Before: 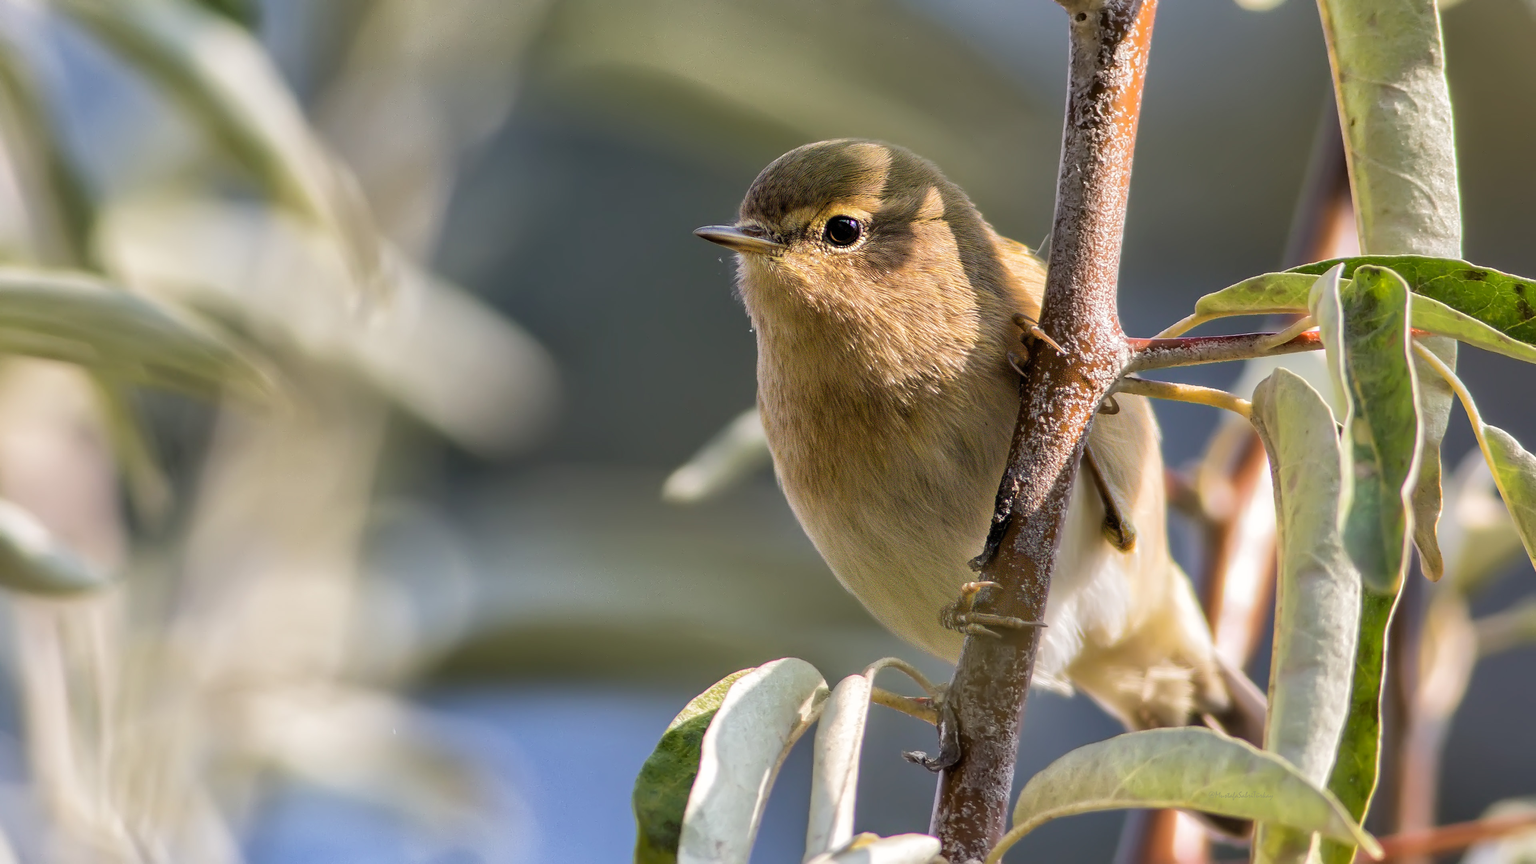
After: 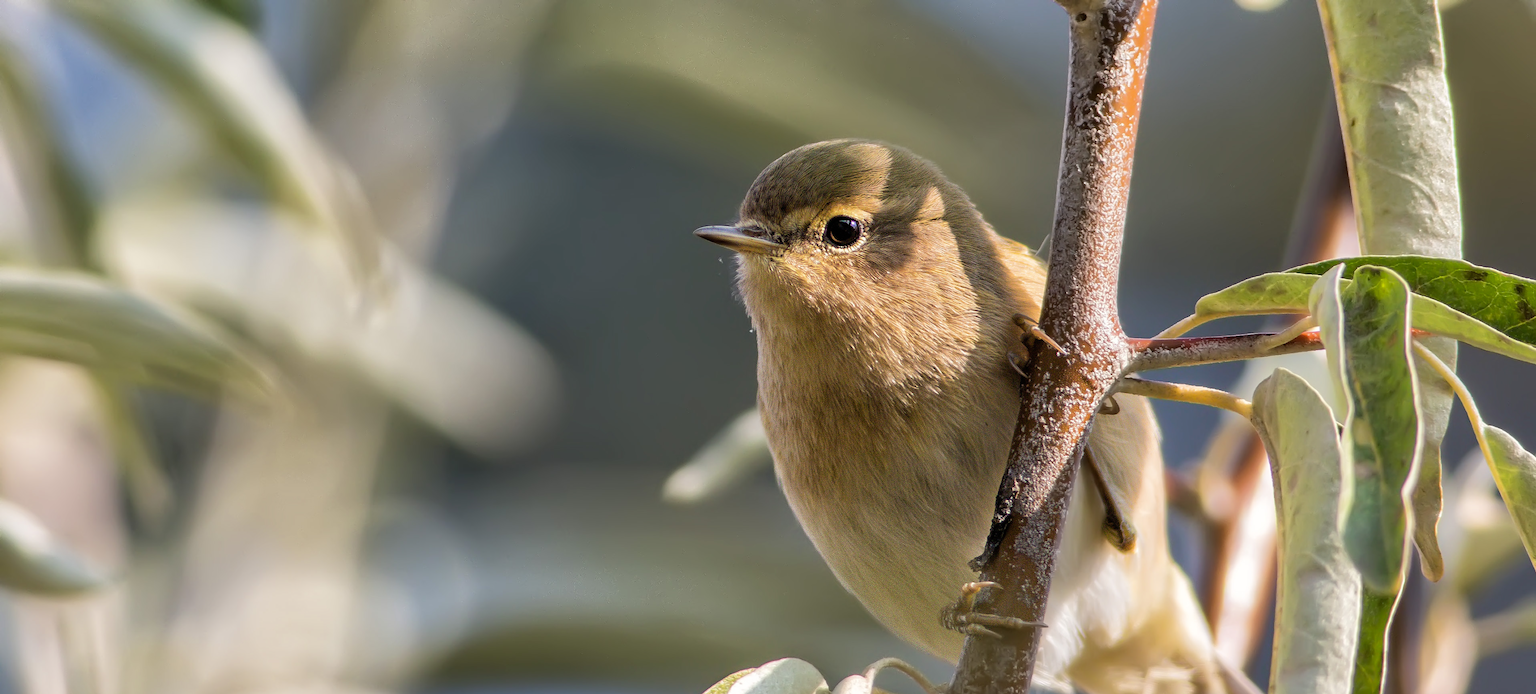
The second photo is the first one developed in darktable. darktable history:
color zones: curves: ch0 [(0.068, 0.464) (0.25, 0.5) (0.48, 0.508) (0.75, 0.536) (0.886, 0.476) (0.967, 0.456)]; ch1 [(0.066, 0.456) (0.25, 0.5) (0.616, 0.508) (0.746, 0.56) (0.934, 0.444)]
crop: bottom 19.628%
